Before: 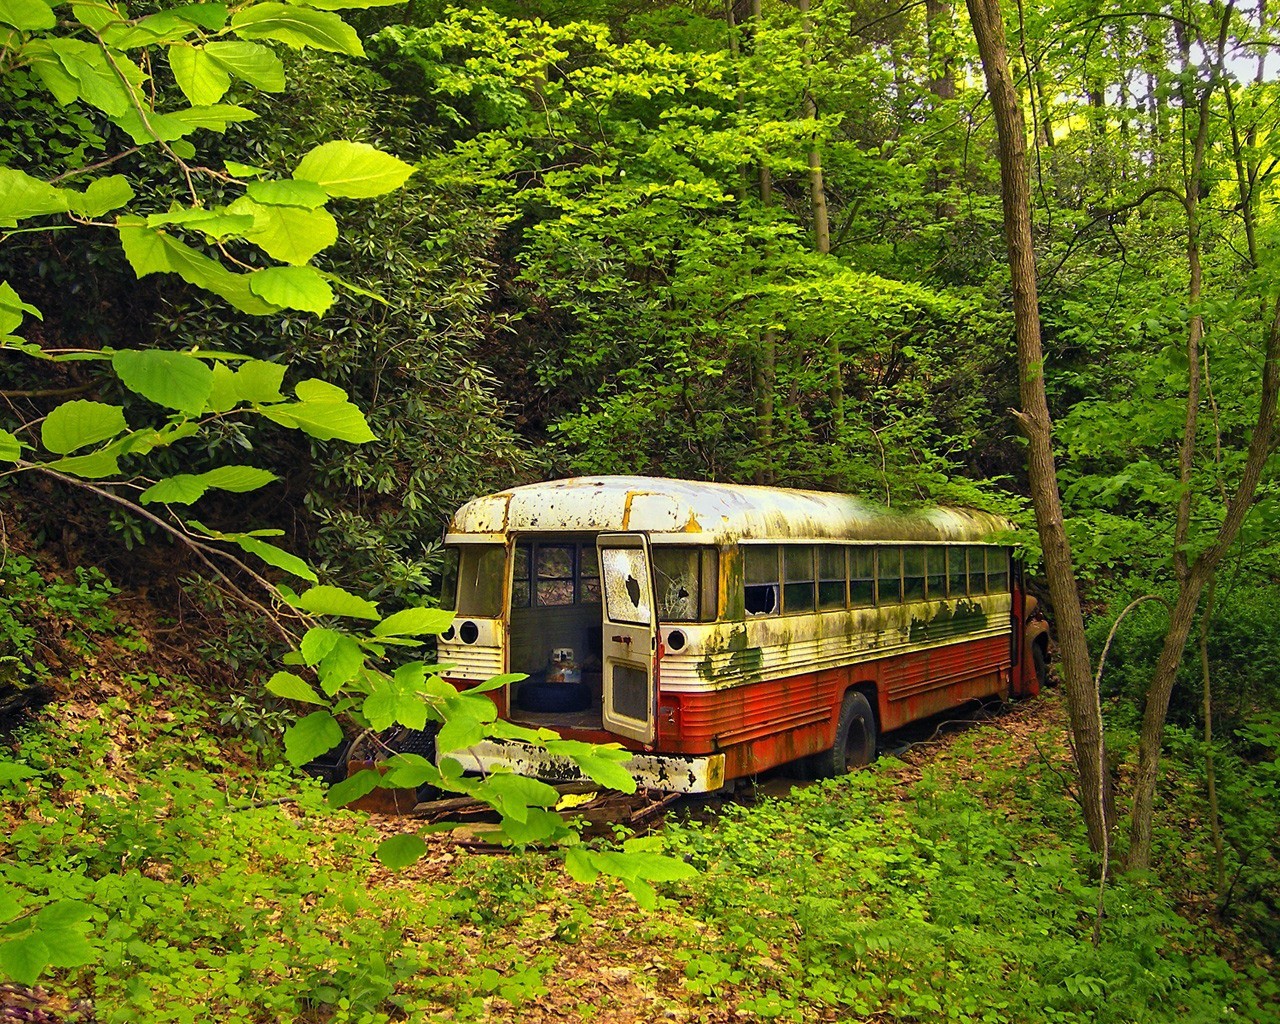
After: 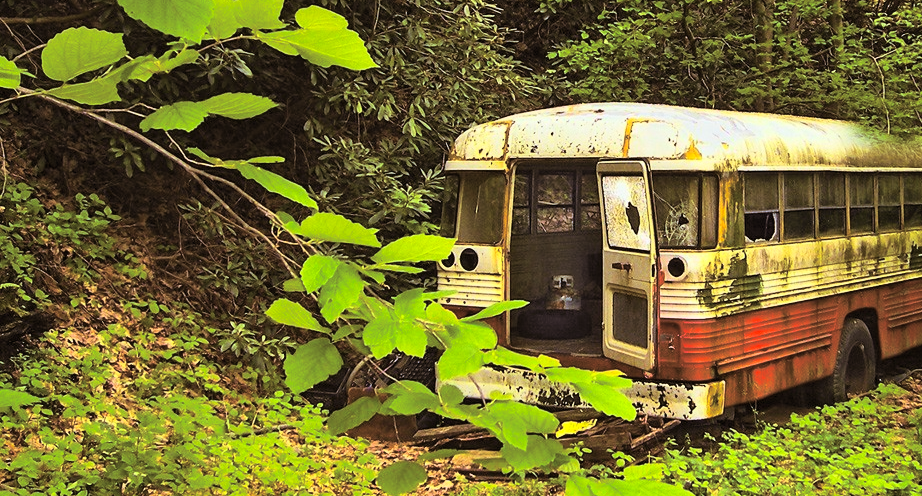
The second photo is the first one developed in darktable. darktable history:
contrast brightness saturation: contrast 0.2, brightness 0.15, saturation 0.14
crop: top 36.498%, right 27.964%, bottom 14.995%
split-toning: shadows › hue 32.4°, shadows › saturation 0.51, highlights › hue 180°, highlights › saturation 0, balance -60.17, compress 55.19%
